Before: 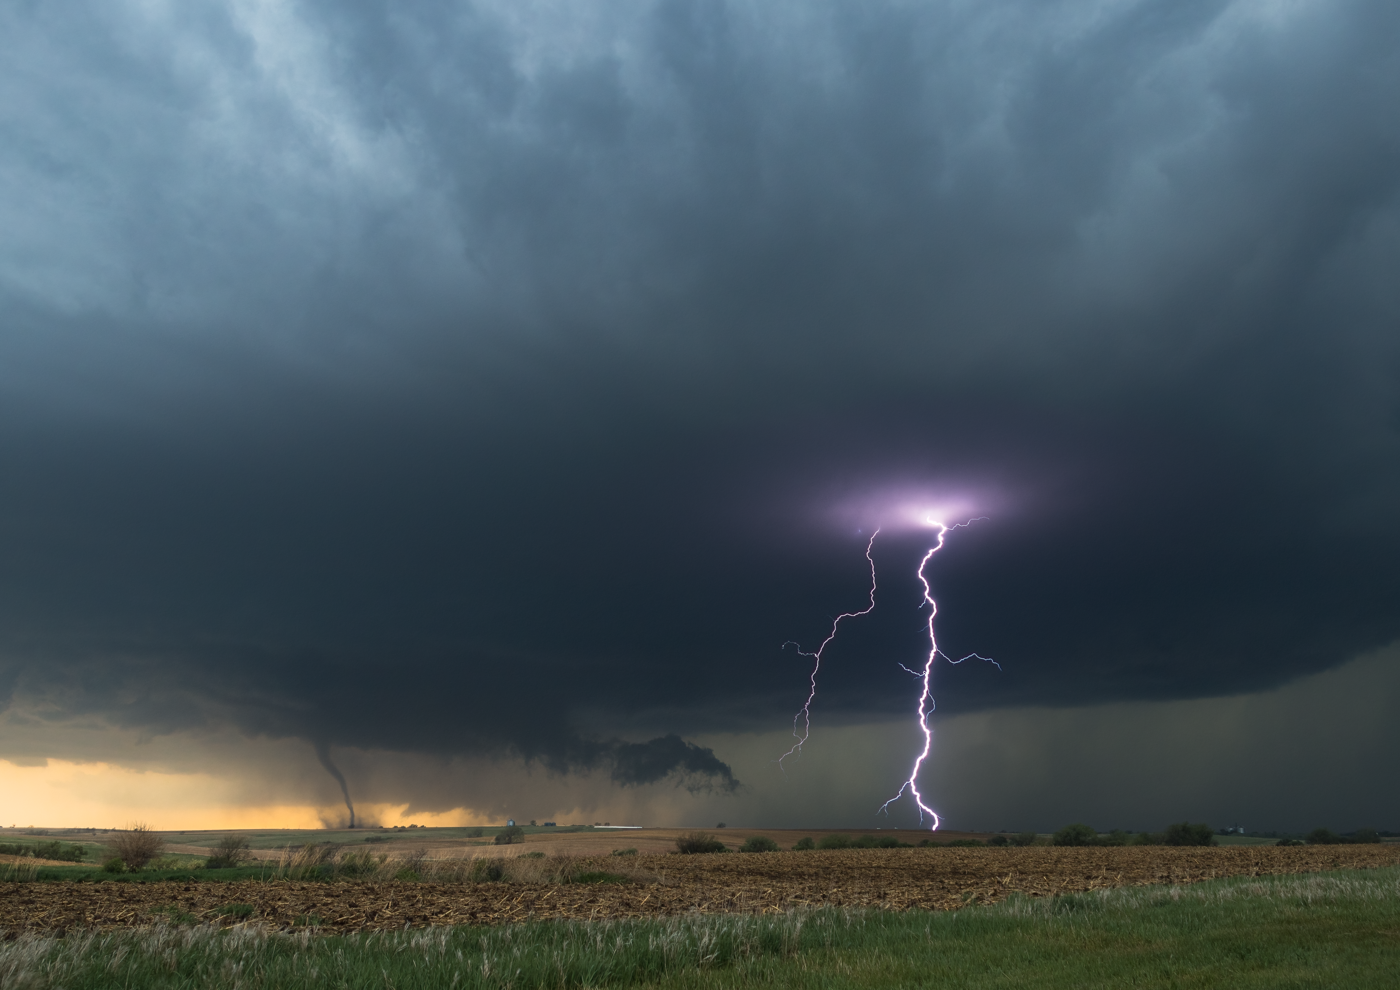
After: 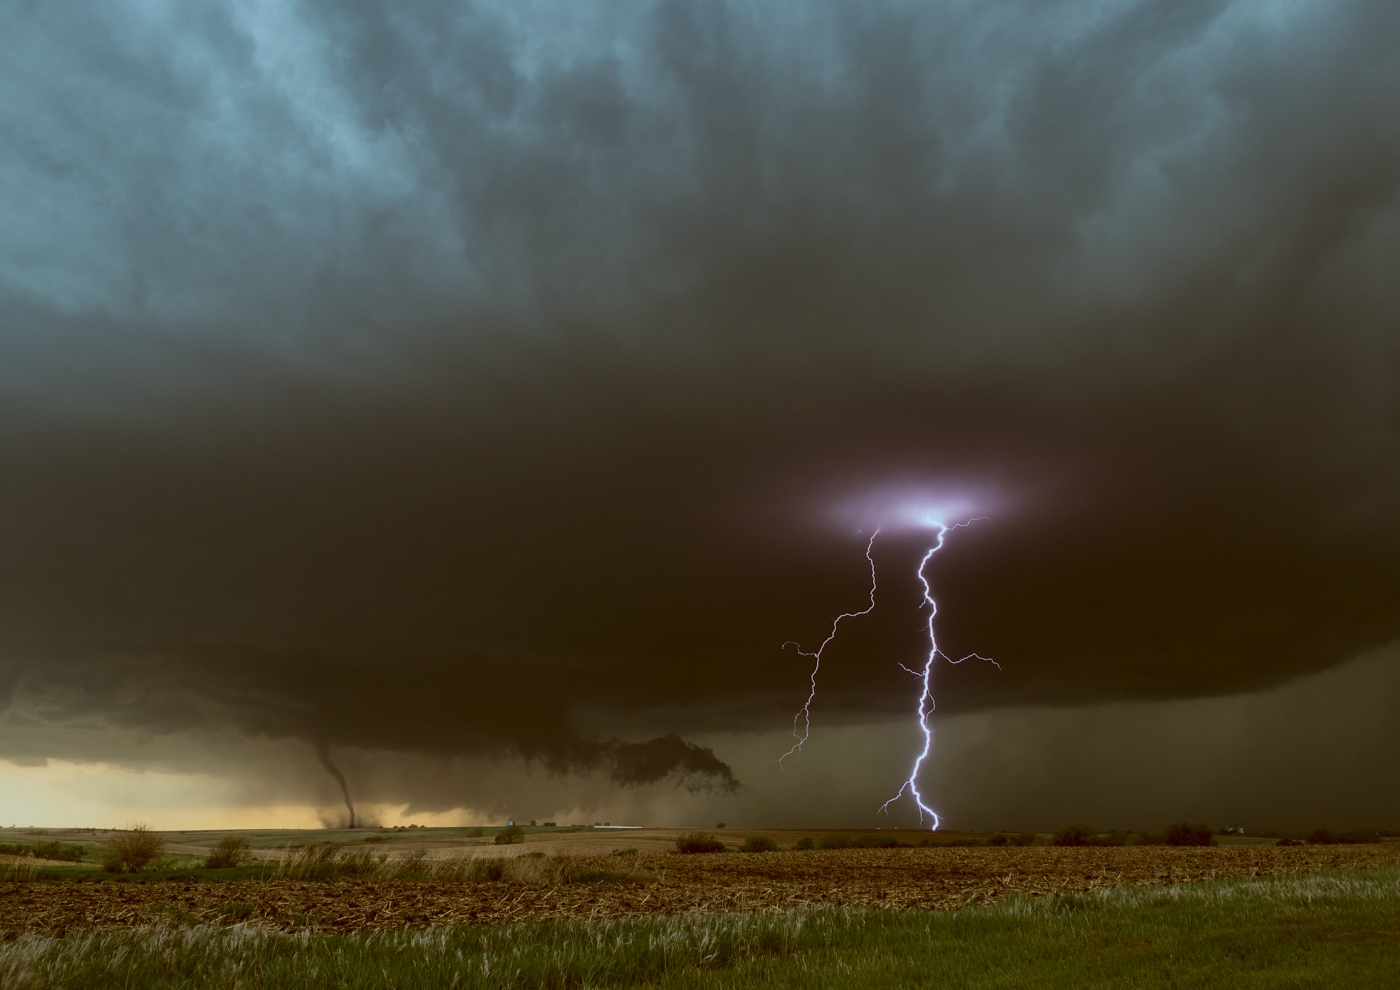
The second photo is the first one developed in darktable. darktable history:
white balance: red 1.004, blue 1.024
local contrast: mode bilateral grid, contrast 20, coarseness 50, detail 132%, midtone range 0.2
color correction: highlights a* -14.62, highlights b* -16.22, shadows a* 10.12, shadows b* 29.4
exposure: exposure -0.492 EV, compensate highlight preservation false
